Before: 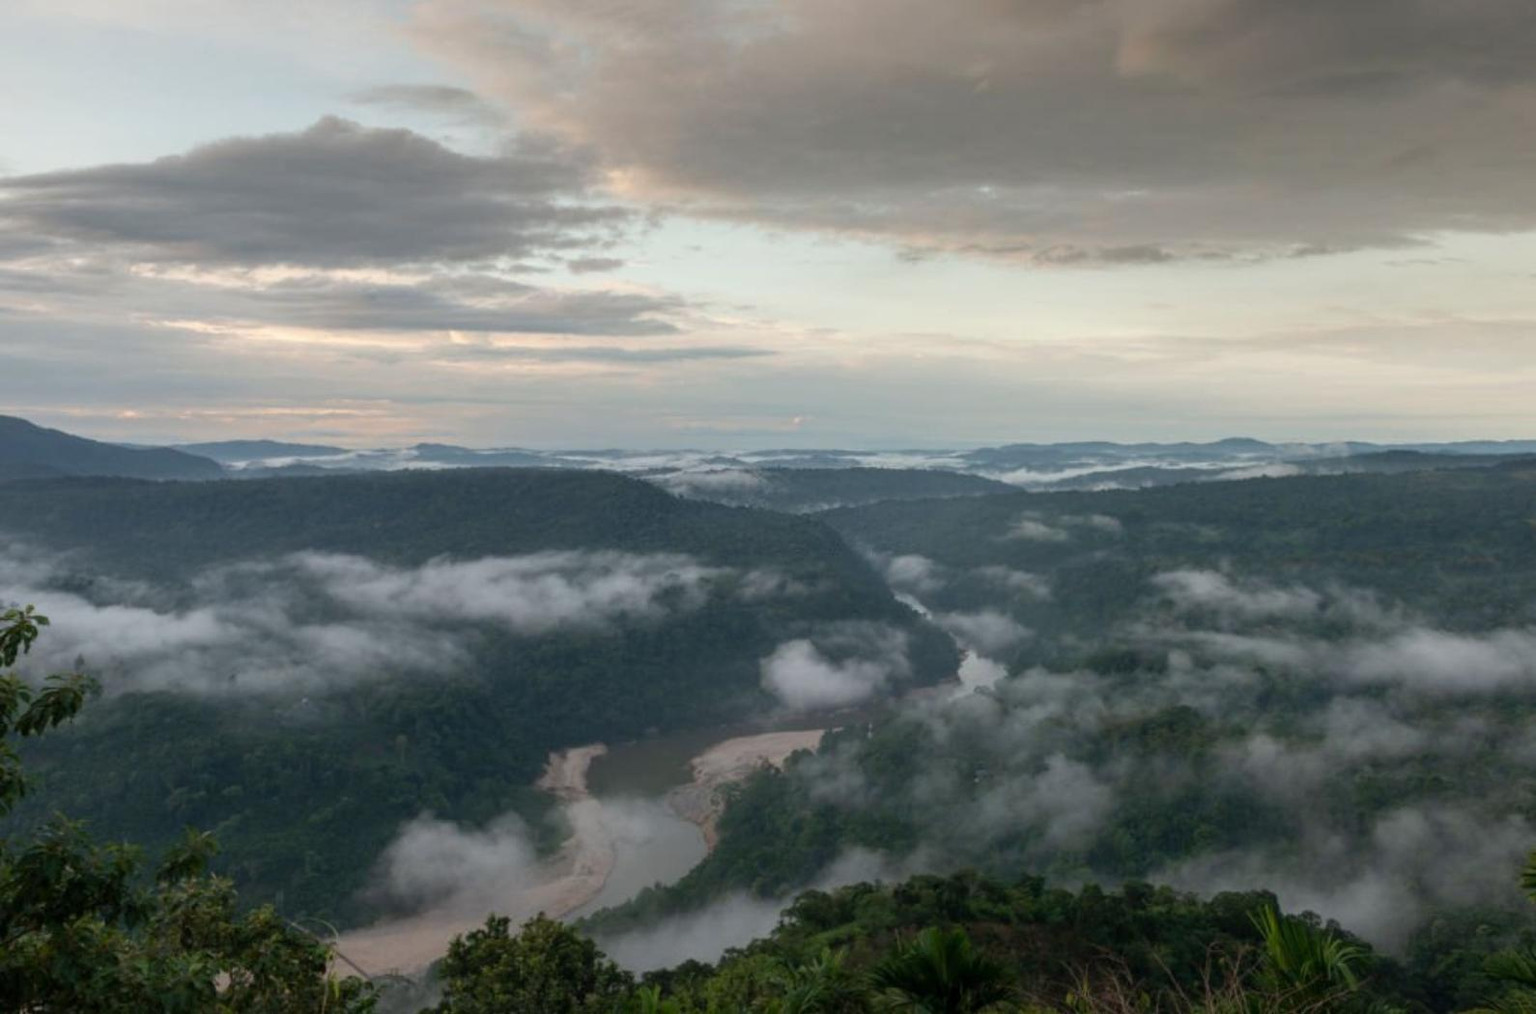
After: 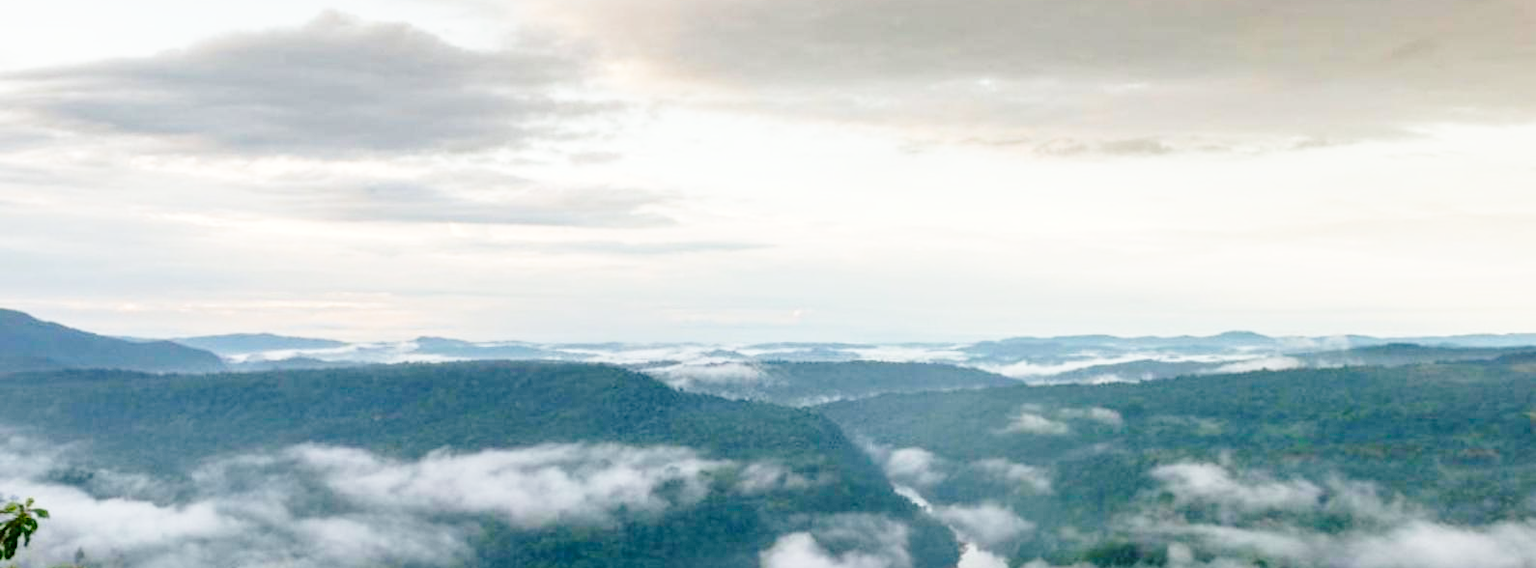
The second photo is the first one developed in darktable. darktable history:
base curve: curves: ch0 [(0, 0) (0.028, 0.03) (0.105, 0.232) (0.387, 0.748) (0.754, 0.968) (1, 1)], fusion 1, exposure shift 0.576, preserve colors none
crop and rotate: top 10.605%, bottom 33.274%
tone equalizer: on, module defaults
color balance rgb: perceptual saturation grading › global saturation 20%, perceptual saturation grading › highlights -25%, perceptual saturation grading › shadows 25%
